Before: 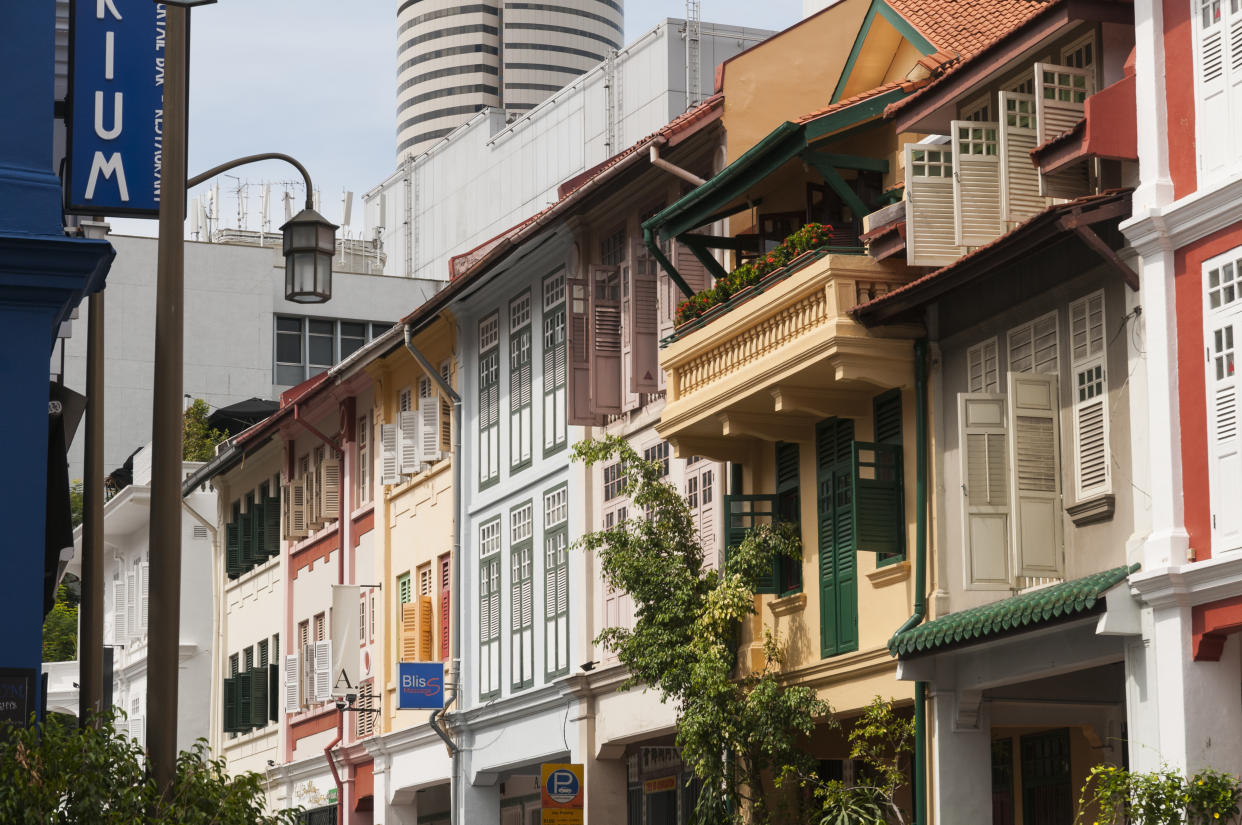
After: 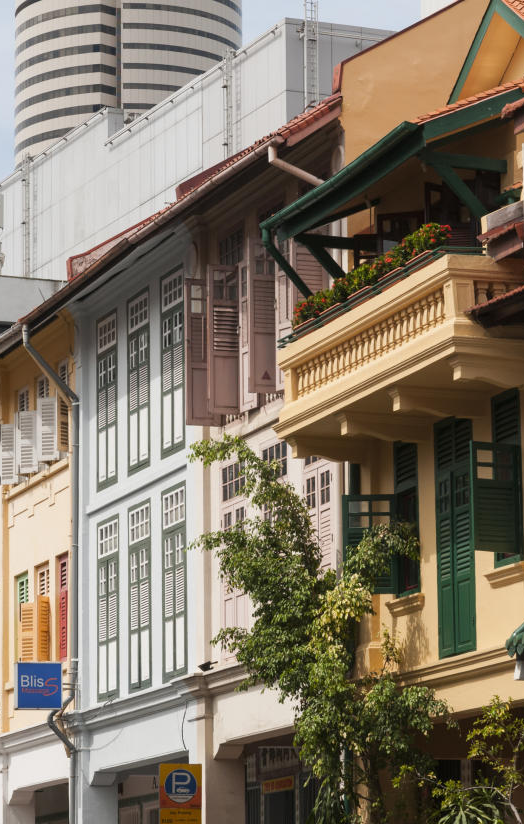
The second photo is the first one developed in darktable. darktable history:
crop: left 30.773%, right 26.998%
